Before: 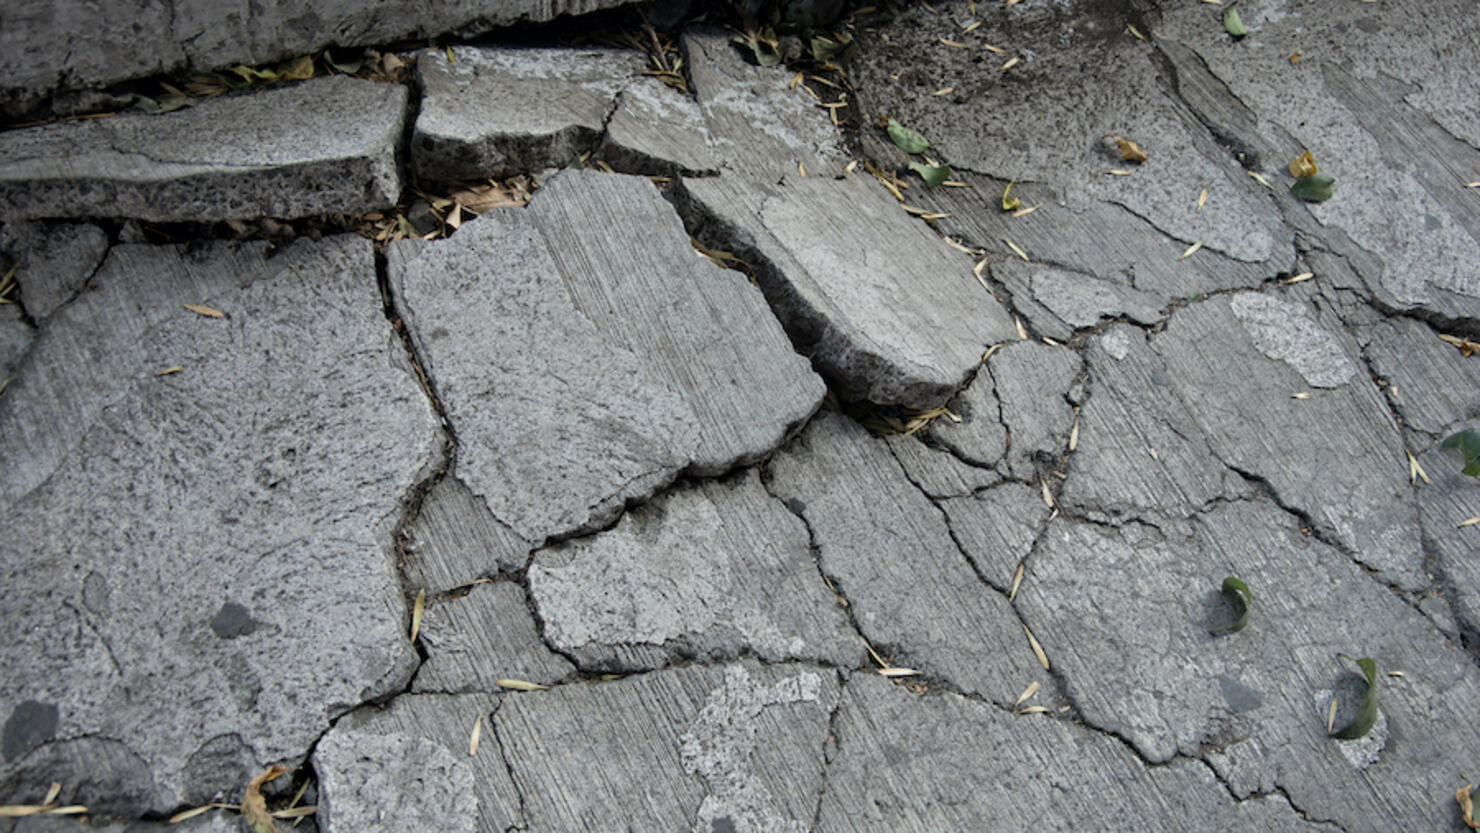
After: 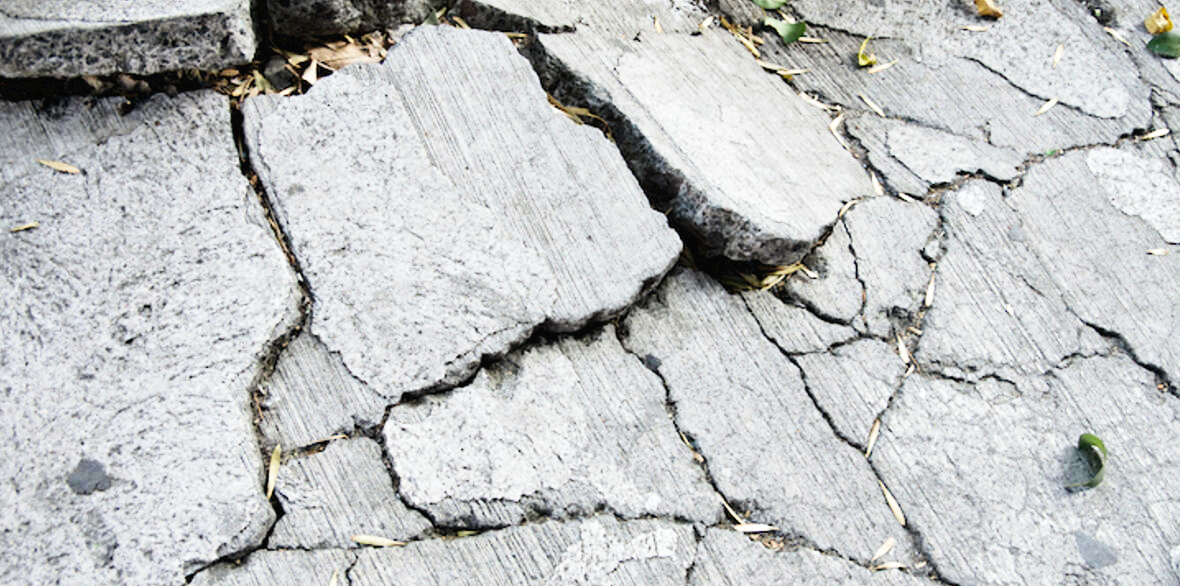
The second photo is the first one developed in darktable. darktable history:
base curve: curves: ch0 [(0, 0.003) (0.001, 0.002) (0.006, 0.004) (0.02, 0.022) (0.048, 0.086) (0.094, 0.234) (0.162, 0.431) (0.258, 0.629) (0.385, 0.8) (0.548, 0.918) (0.751, 0.988) (1, 1)], preserve colors none
exposure: exposure 0.129 EV, compensate highlight preservation false
crop: left 9.745%, top 17.291%, right 10.494%, bottom 12.3%
